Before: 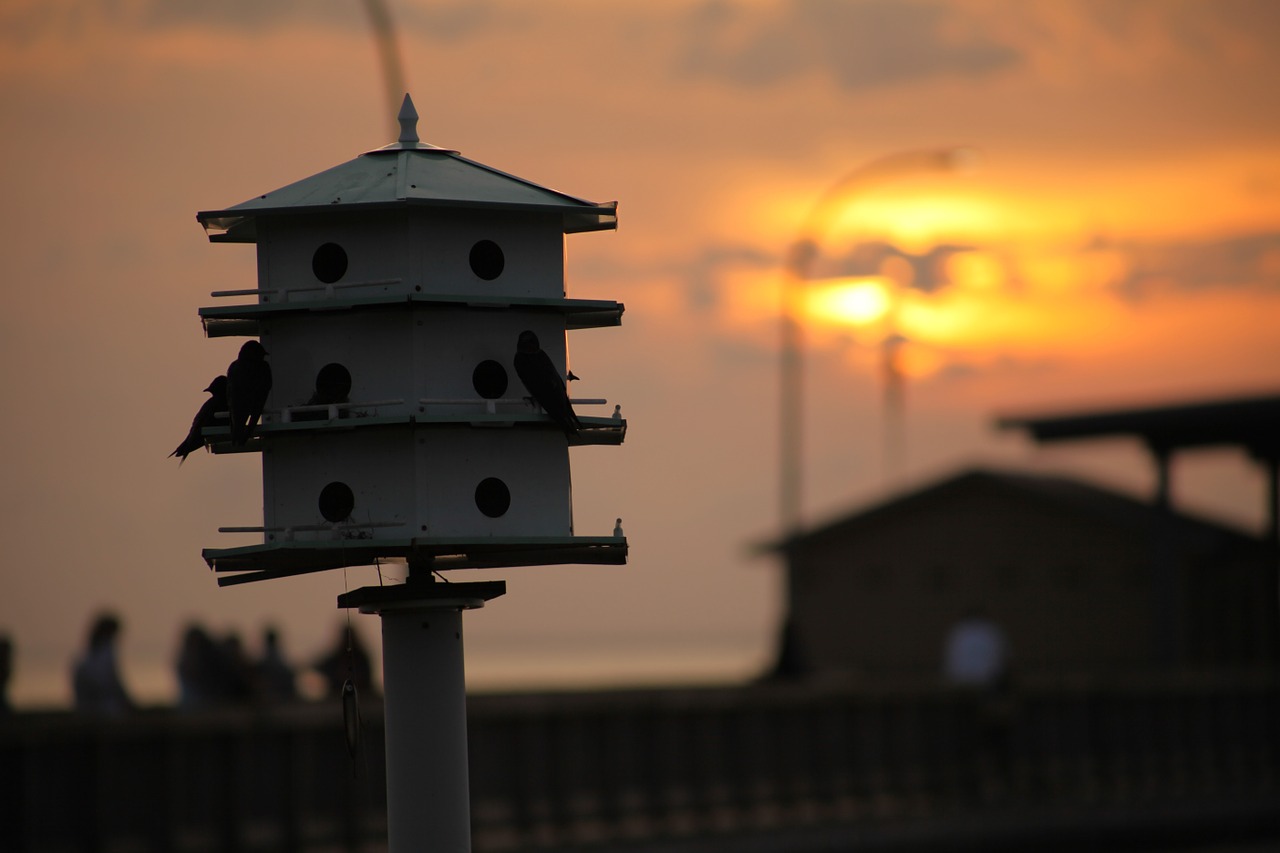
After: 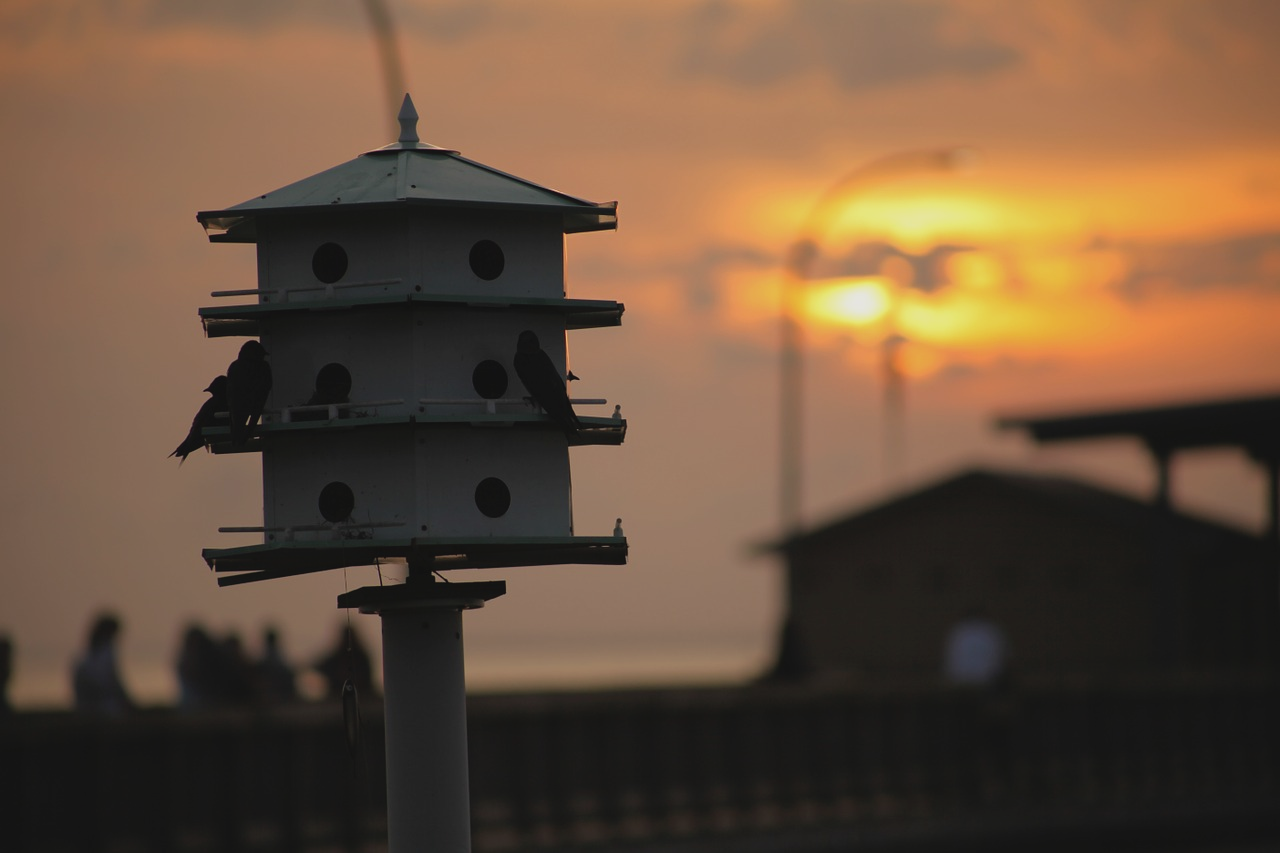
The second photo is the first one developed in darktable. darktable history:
contrast brightness saturation: contrast -0.1, saturation -0.083
exposure: exposure -0.152 EV, compensate highlight preservation false
